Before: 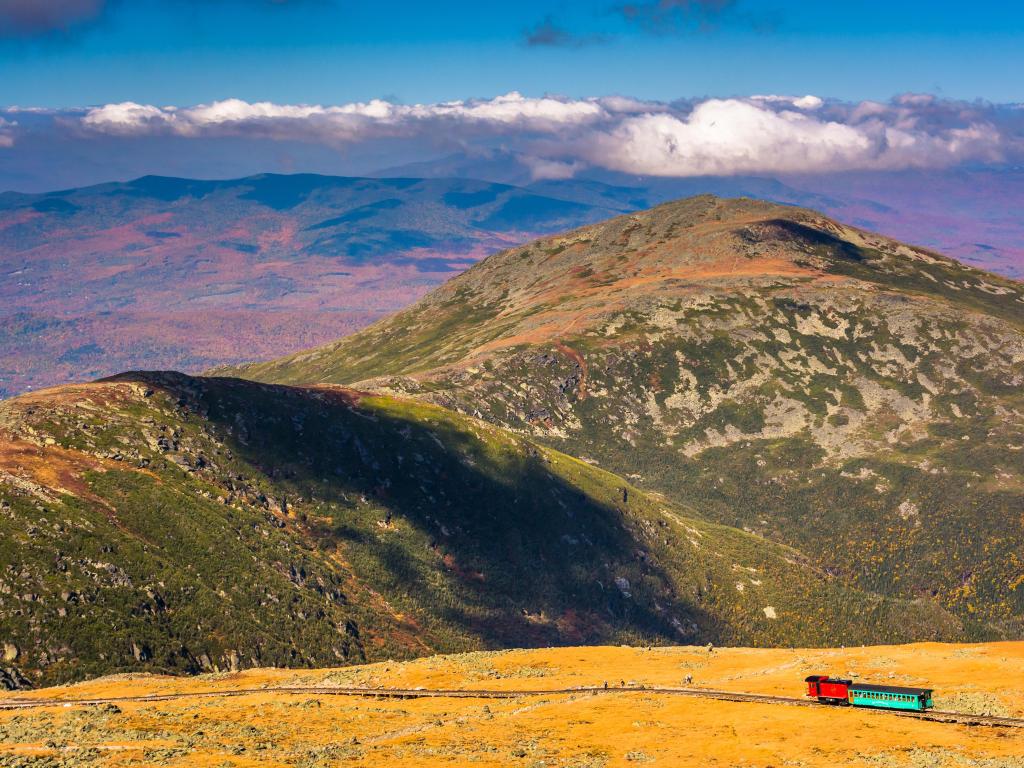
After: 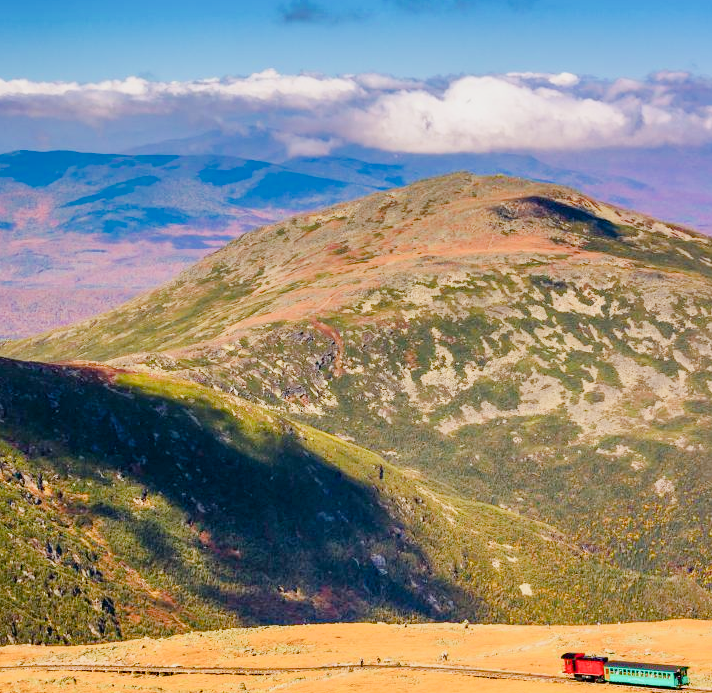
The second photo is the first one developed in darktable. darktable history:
exposure: black level correction 0, exposure 0.888 EV, compensate highlight preservation false
crop and rotate: left 23.85%, top 3.068%, right 6.541%, bottom 6.696%
color calibration: illuminant same as pipeline (D50), adaptation none (bypass), x 0.332, y 0.335, temperature 5007.39 K
color balance rgb: perceptual saturation grading › global saturation 40.314%, perceptual saturation grading › highlights -50.234%, perceptual saturation grading › shadows 30.631%
filmic rgb: black relative exposure -7.65 EV, white relative exposure 4.56 EV, hardness 3.61
